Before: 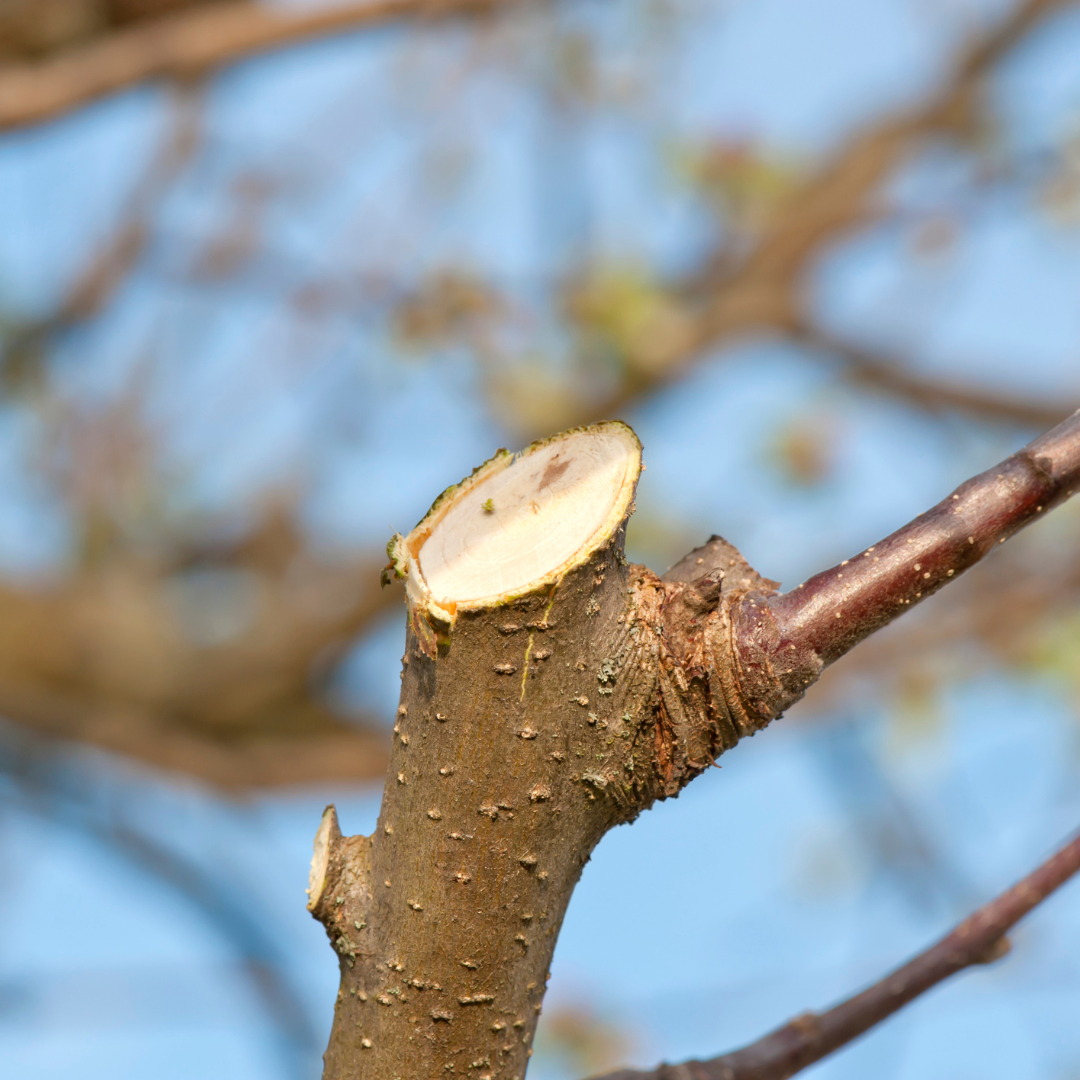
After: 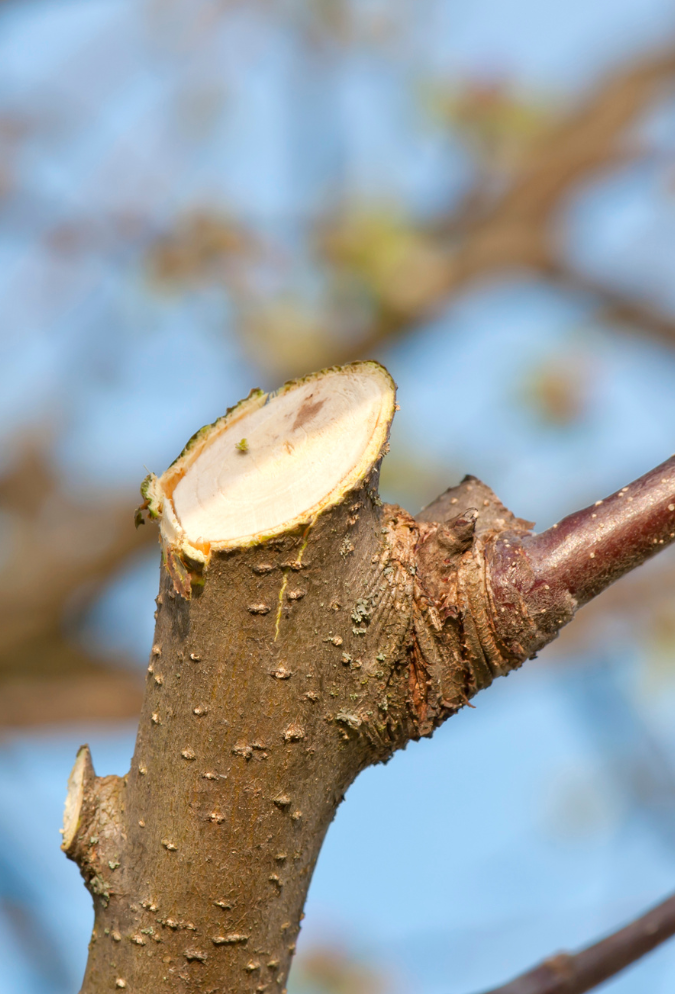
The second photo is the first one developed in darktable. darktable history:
crop and rotate: left 22.891%, top 5.64%, right 14.531%, bottom 2.277%
